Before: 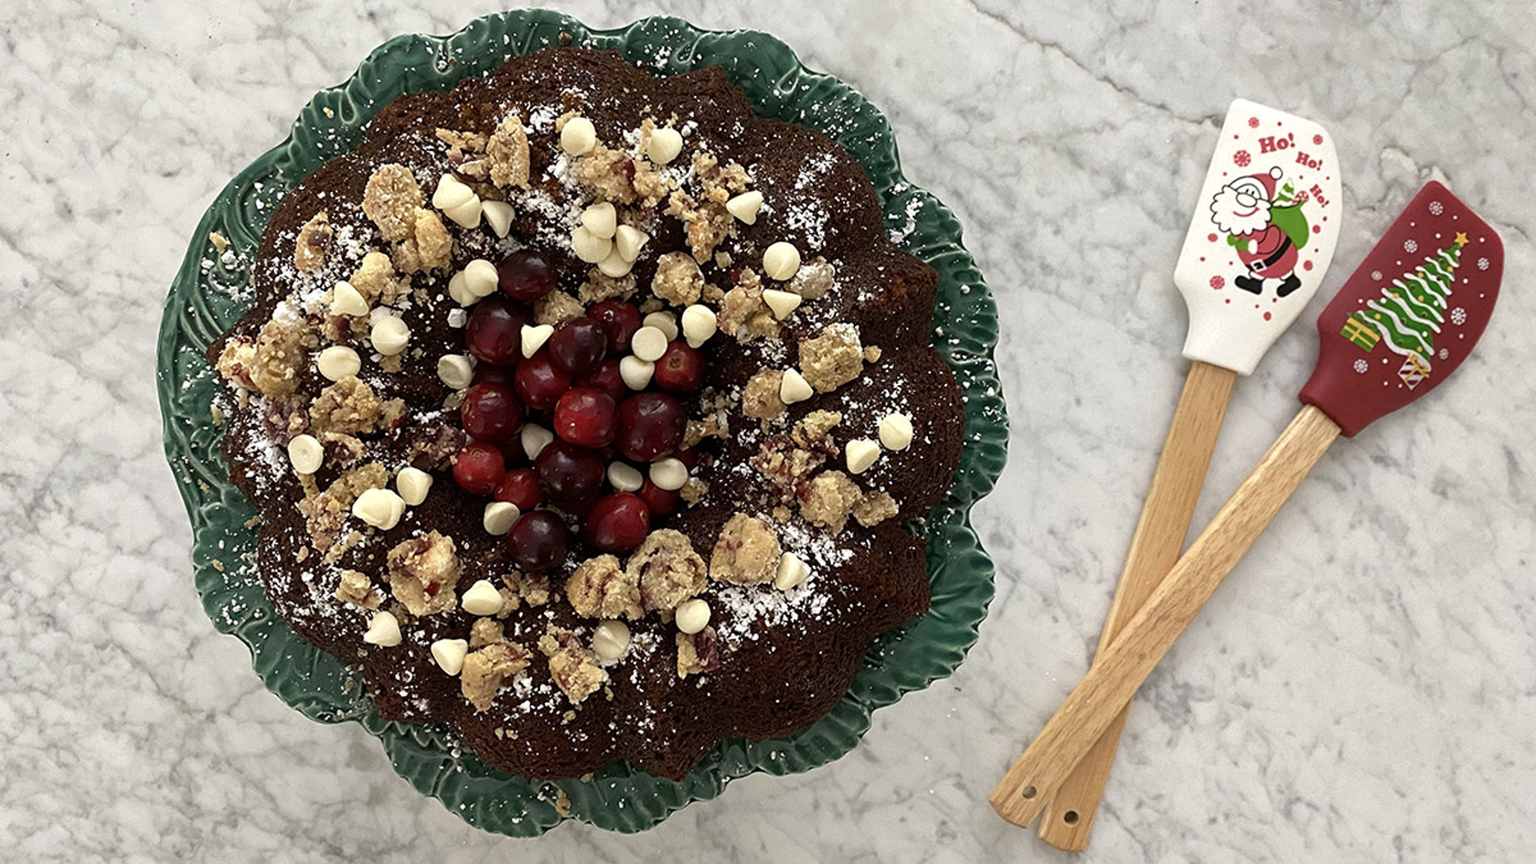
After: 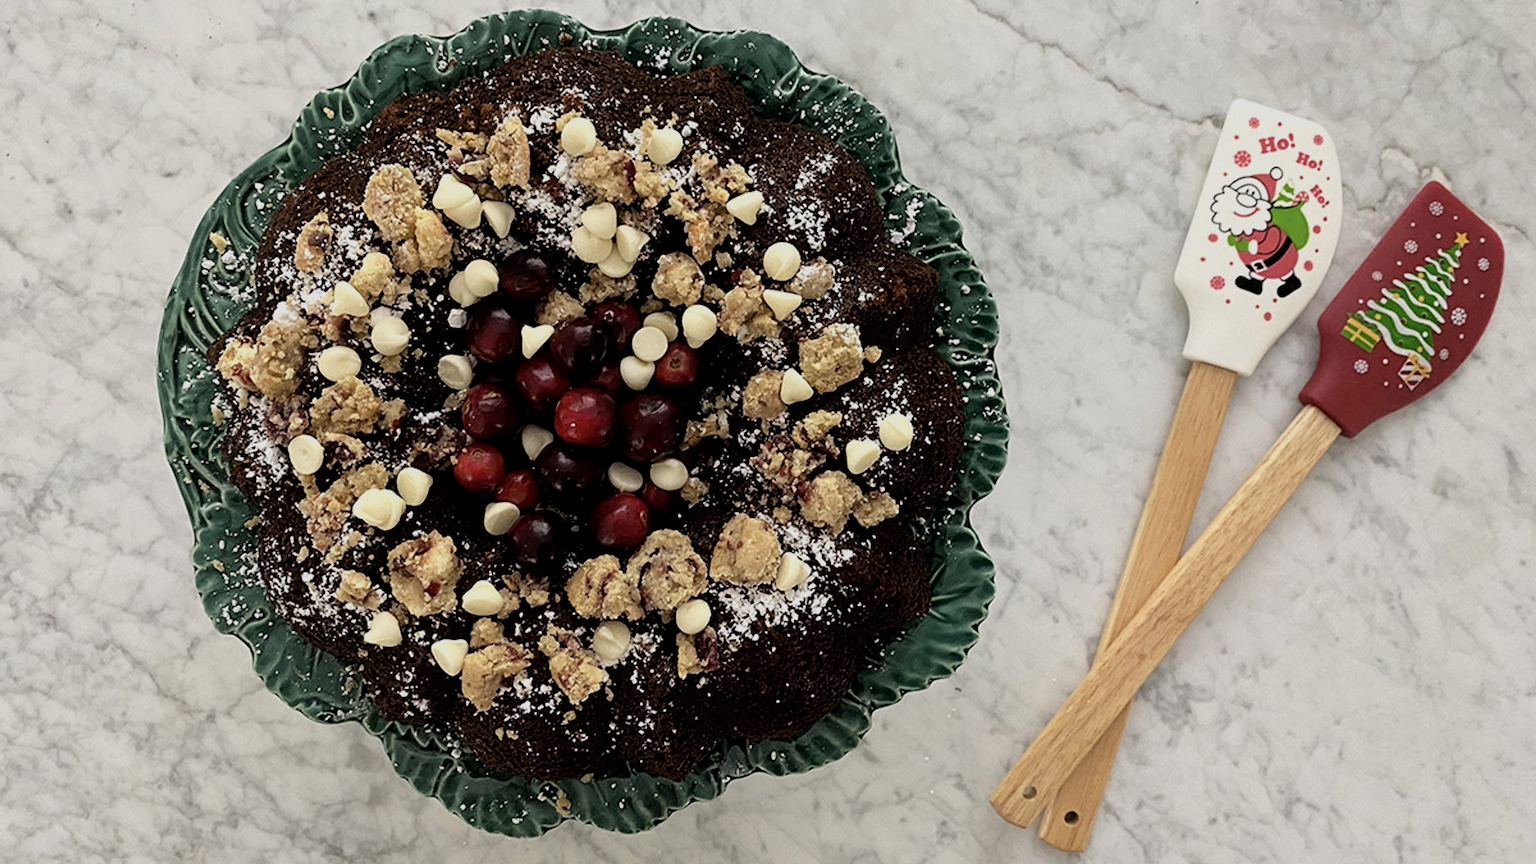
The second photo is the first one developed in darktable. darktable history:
filmic rgb: black relative exposure -7.72 EV, white relative exposure 4.45 EV, target black luminance 0%, hardness 3.75, latitude 50.69%, contrast 1.065, highlights saturation mix 9.2%, shadows ↔ highlights balance -0.269%, color science v6 (2022)
